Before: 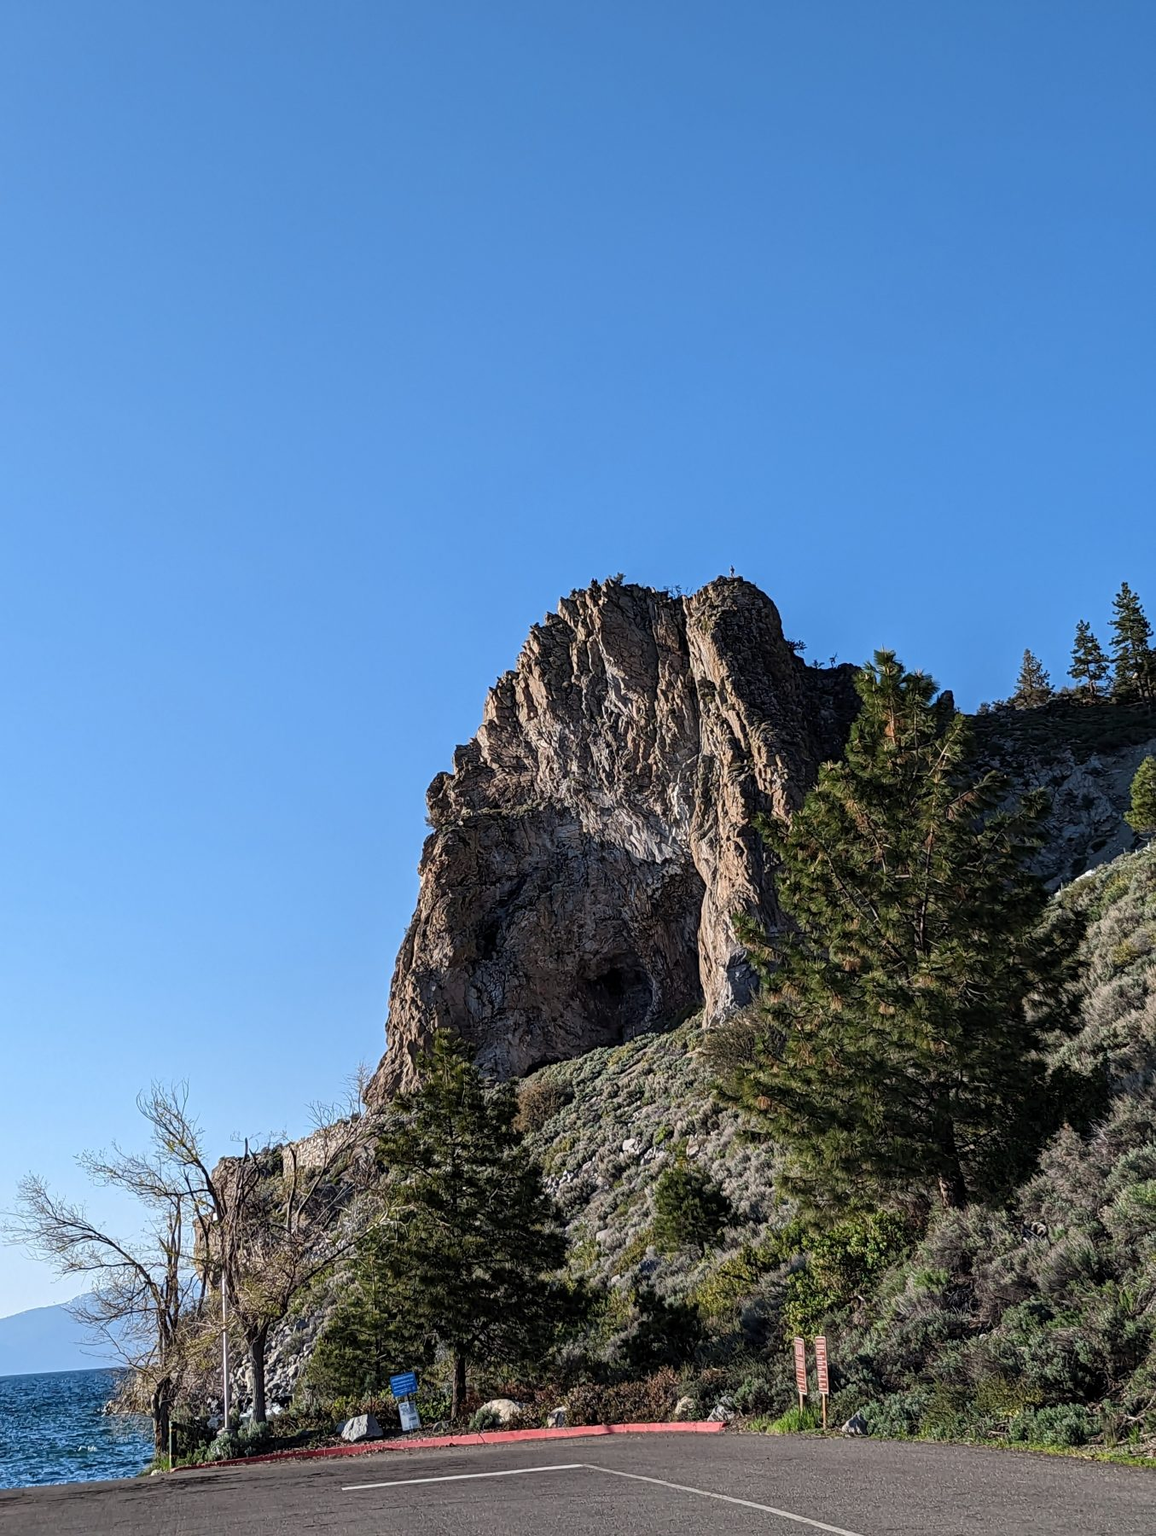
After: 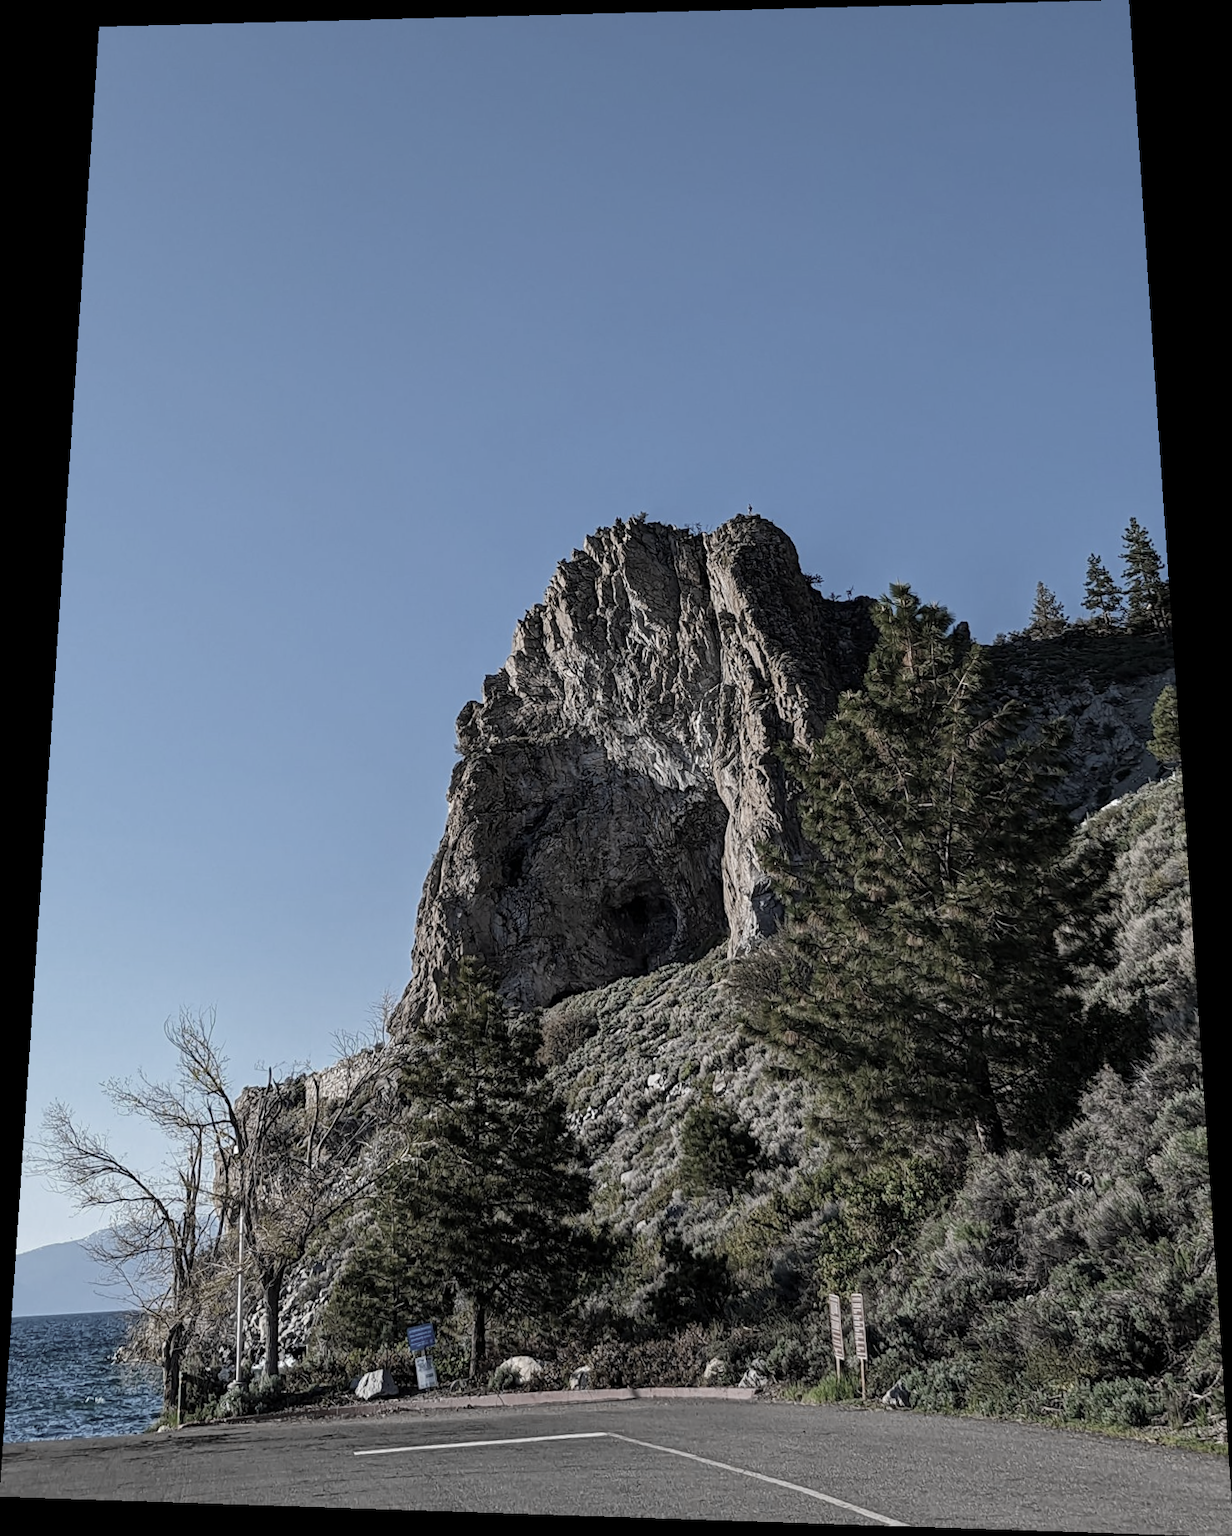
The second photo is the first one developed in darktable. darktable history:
color zones: curves: ch0 [(0, 0.487) (0.241, 0.395) (0.434, 0.373) (0.658, 0.412) (0.838, 0.487)]; ch1 [(0, 0) (0.053, 0.053) (0.211, 0.202) (0.579, 0.259) (0.781, 0.241)]
rotate and perspective: rotation 0.128°, lens shift (vertical) -0.181, lens shift (horizontal) -0.044, shear 0.001, automatic cropping off
